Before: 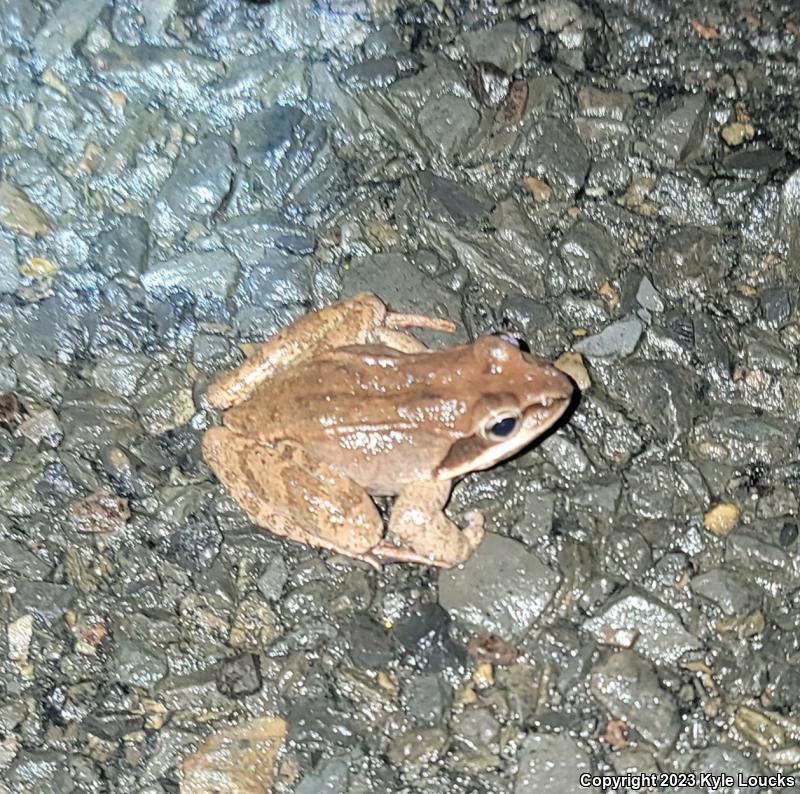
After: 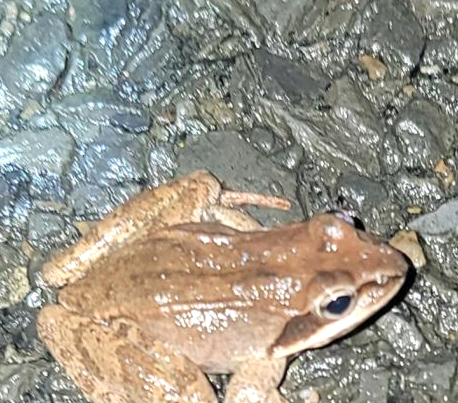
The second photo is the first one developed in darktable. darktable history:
exposure: exposure 0.125 EV, compensate highlight preservation false
crop: left 20.705%, top 15.469%, right 21.967%, bottom 33.703%
